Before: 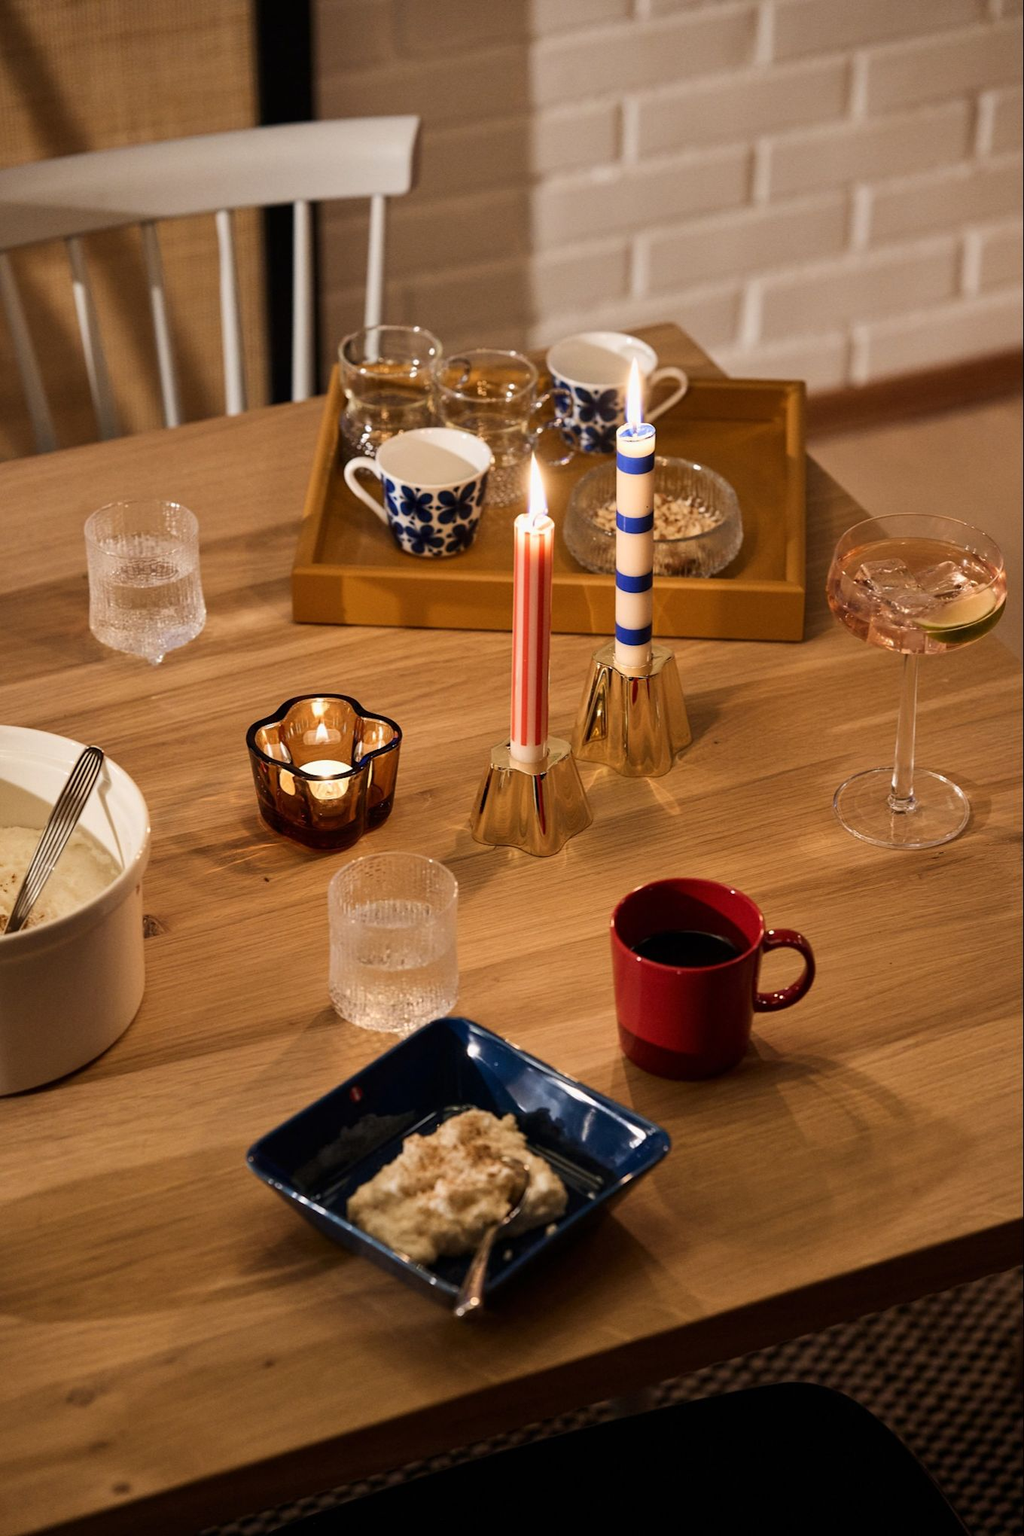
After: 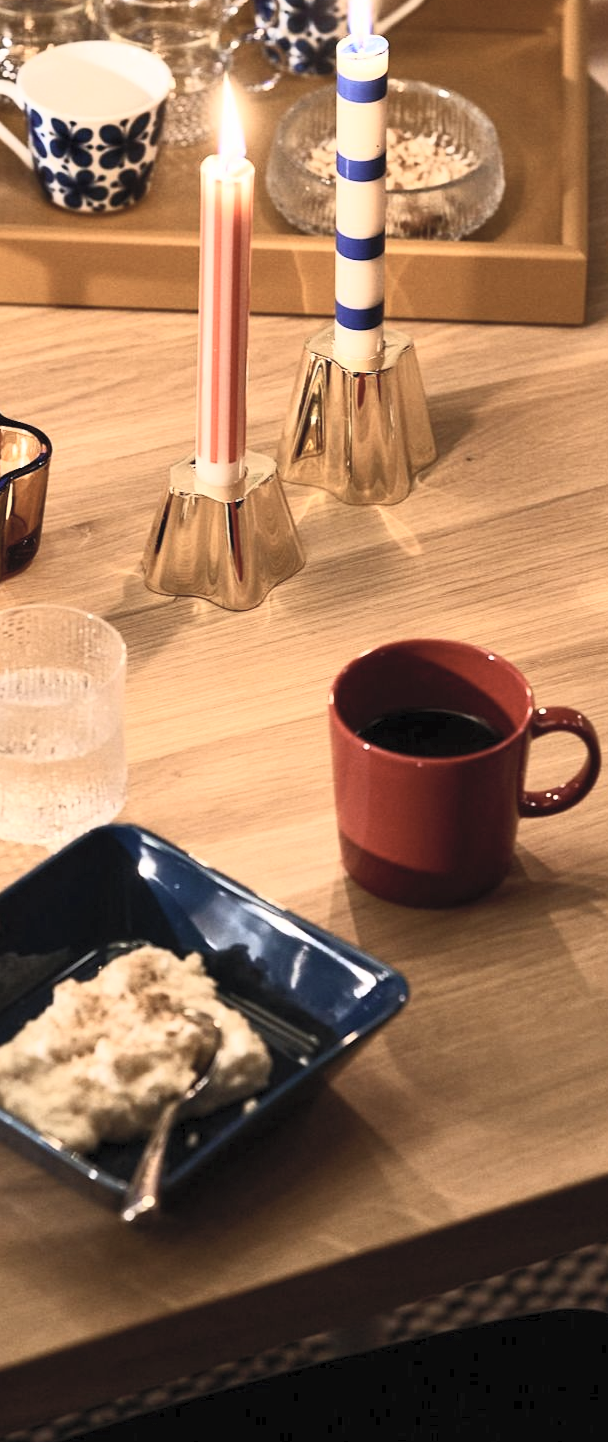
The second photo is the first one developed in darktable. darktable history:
contrast brightness saturation: contrast 0.43, brightness 0.559, saturation -0.193
crop: left 35.502%, top 25.843%, right 19.767%, bottom 3.455%
